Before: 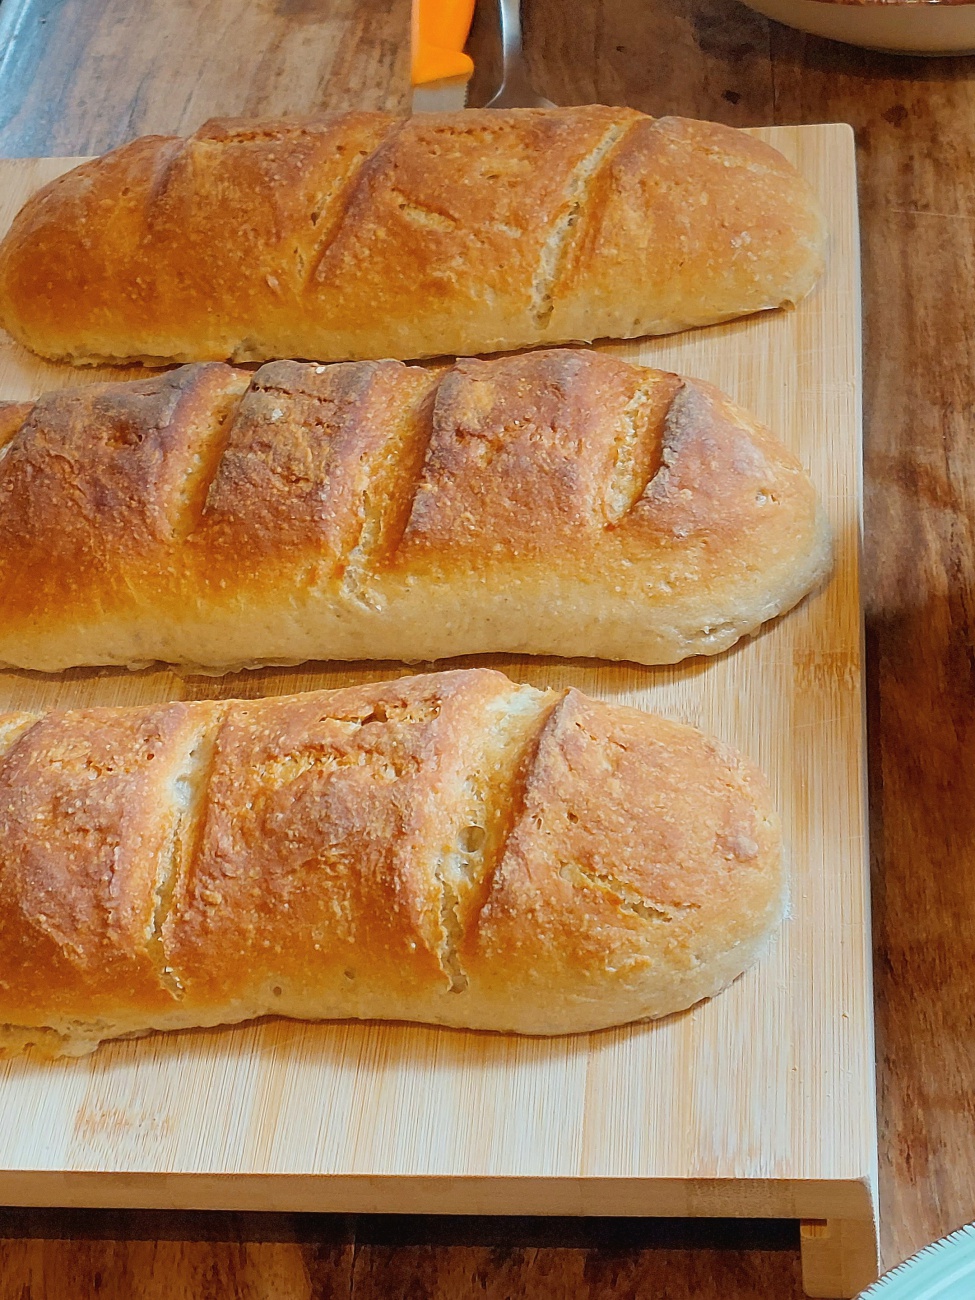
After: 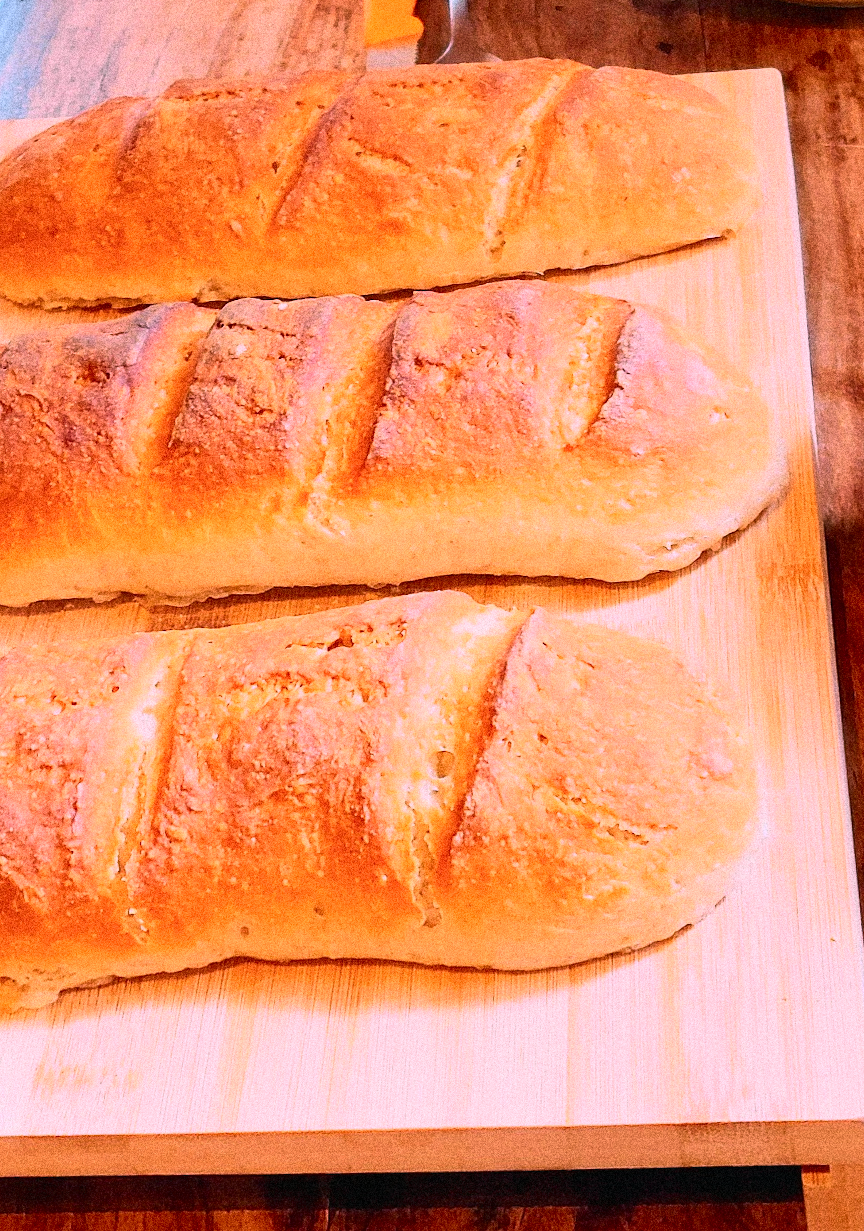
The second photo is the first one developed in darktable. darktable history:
grain: coarseness 14.49 ISO, strength 48.04%, mid-tones bias 35%
crop: right 4.126%, bottom 0.031%
white balance: red 1.188, blue 1.11
rotate and perspective: rotation -1.68°, lens shift (vertical) -0.146, crop left 0.049, crop right 0.912, crop top 0.032, crop bottom 0.96
tone curve: curves: ch0 [(0, 0.015) (0.037, 0.022) (0.131, 0.116) (0.316, 0.345) (0.49, 0.615) (0.677, 0.82) (0.813, 0.891) (1, 0.955)]; ch1 [(0, 0) (0.366, 0.367) (0.475, 0.462) (0.494, 0.496) (0.504, 0.497) (0.554, 0.571) (0.618, 0.668) (1, 1)]; ch2 [(0, 0) (0.333, 0.346) (0.375, 0.375) (0.435, 0.424) (0.476, 0.492) (0.502, 0.499) (0.525, 0.522) (0.558, 0.575) (0.614, 0.656) (1, 1)], color space Lab, independent channels, preserve colors none
